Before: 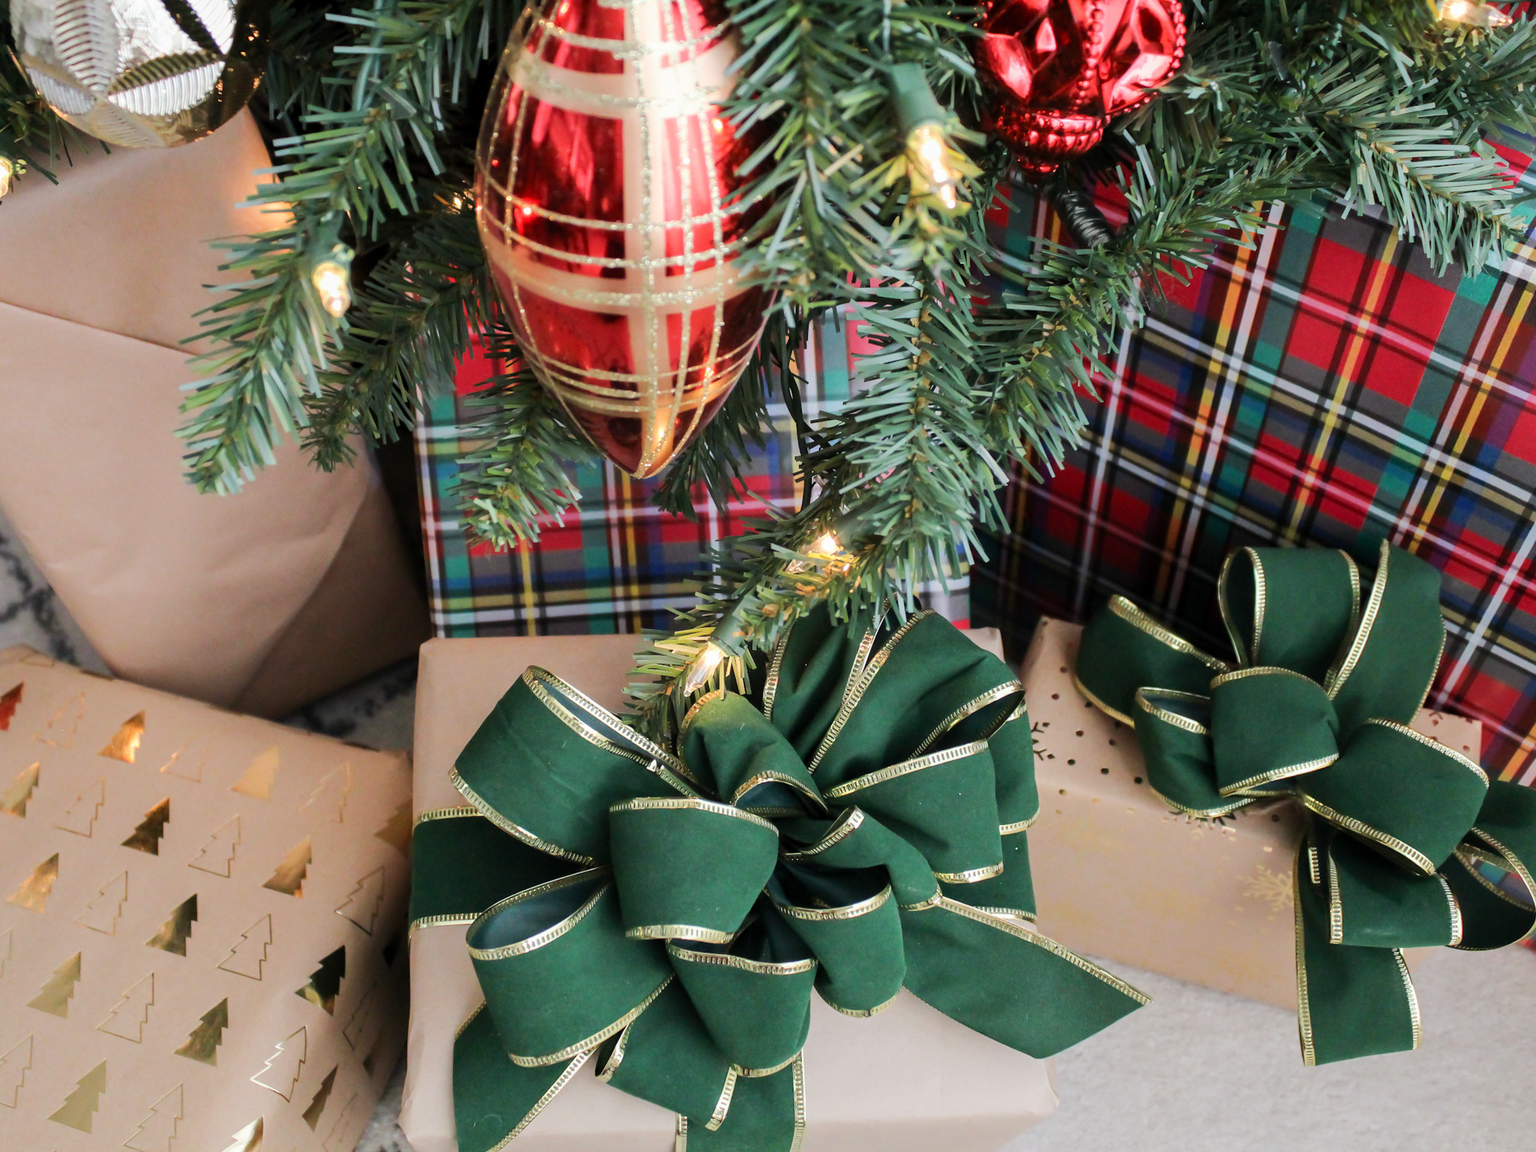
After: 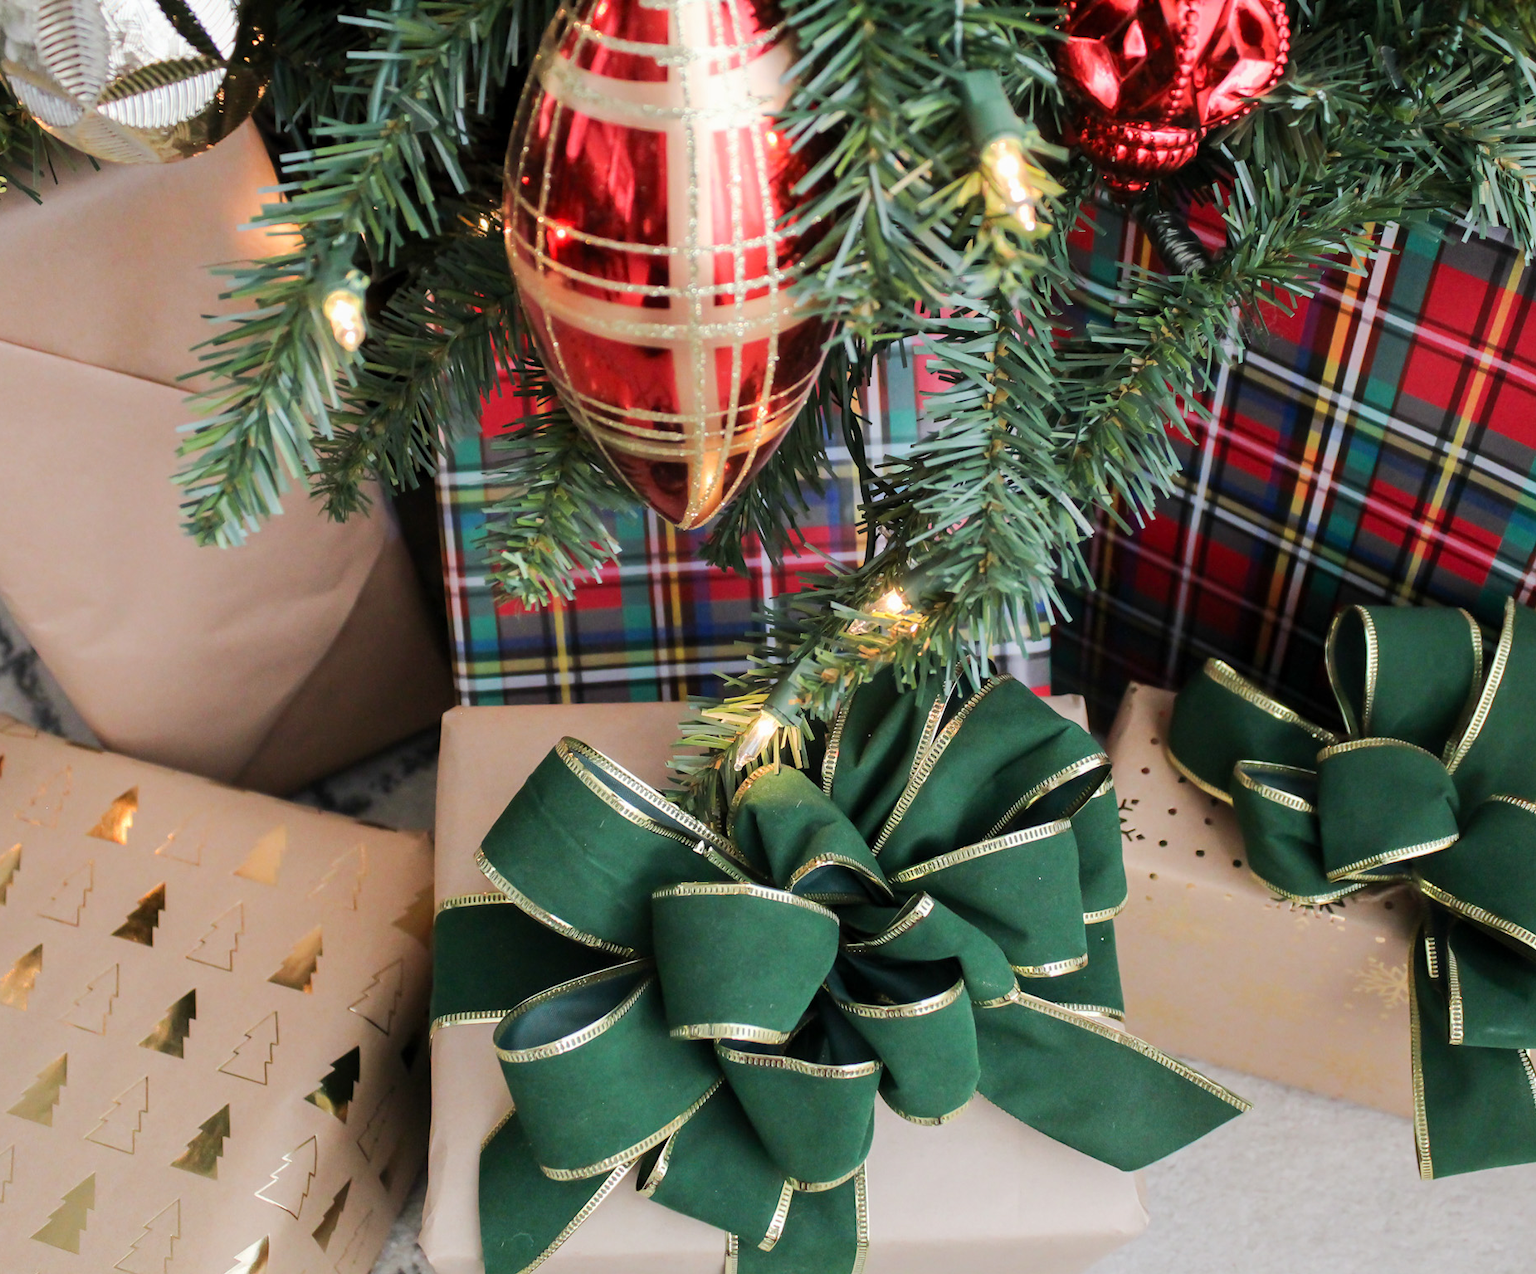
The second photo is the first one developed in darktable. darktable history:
crop and rotate: left 1.338%, right 8.252%
